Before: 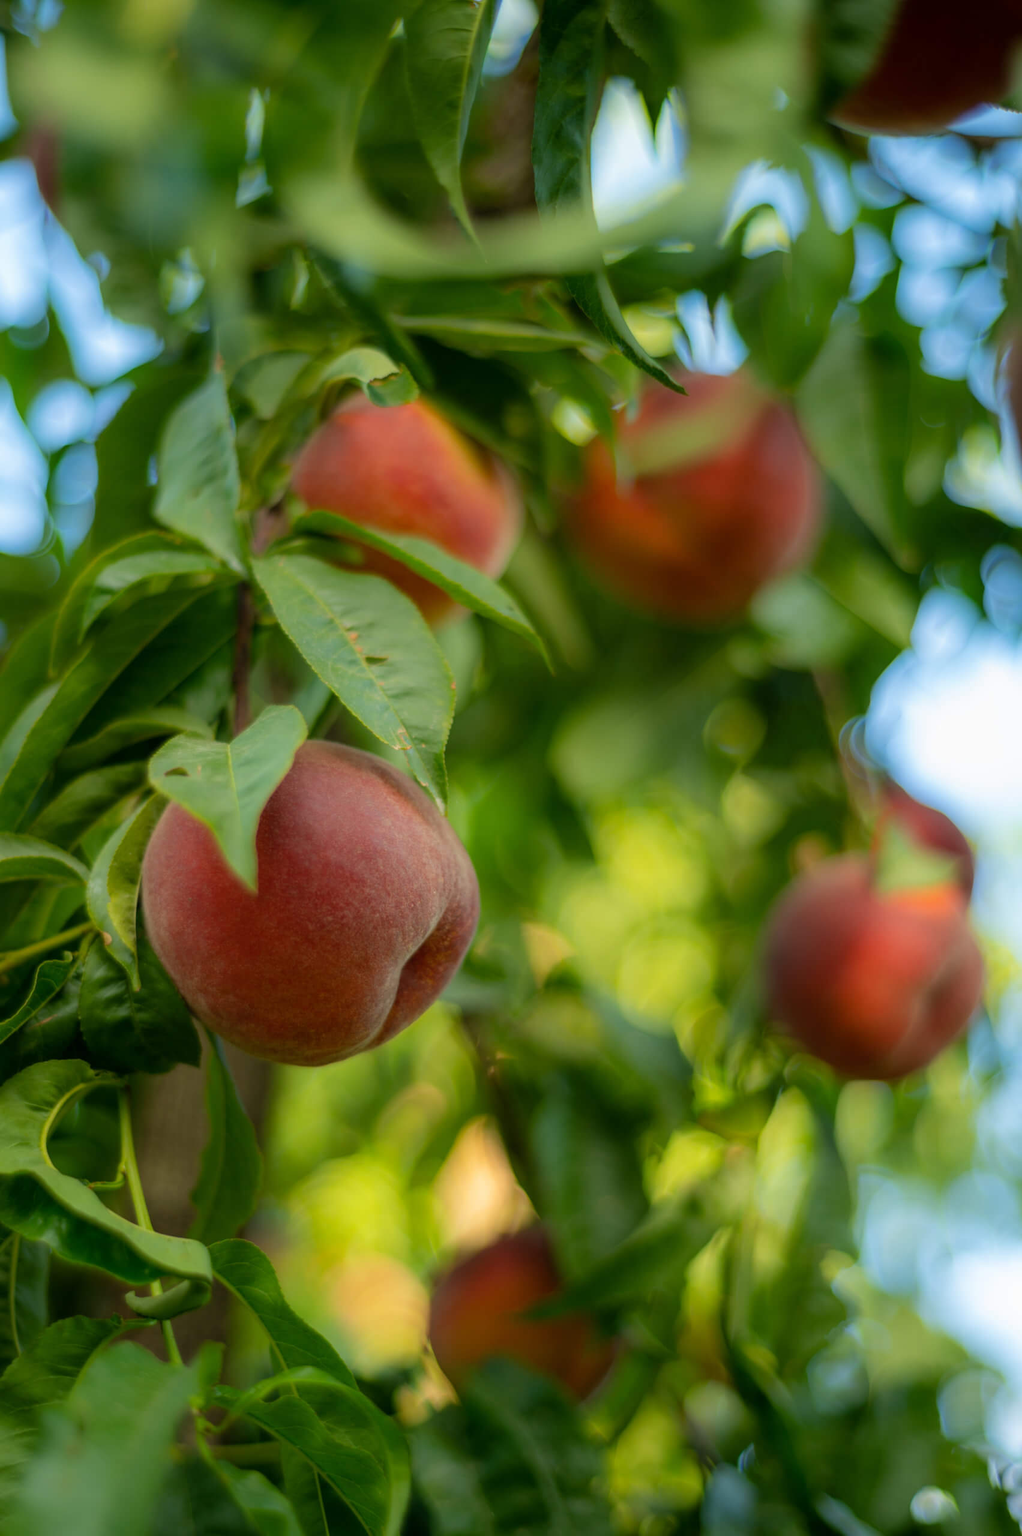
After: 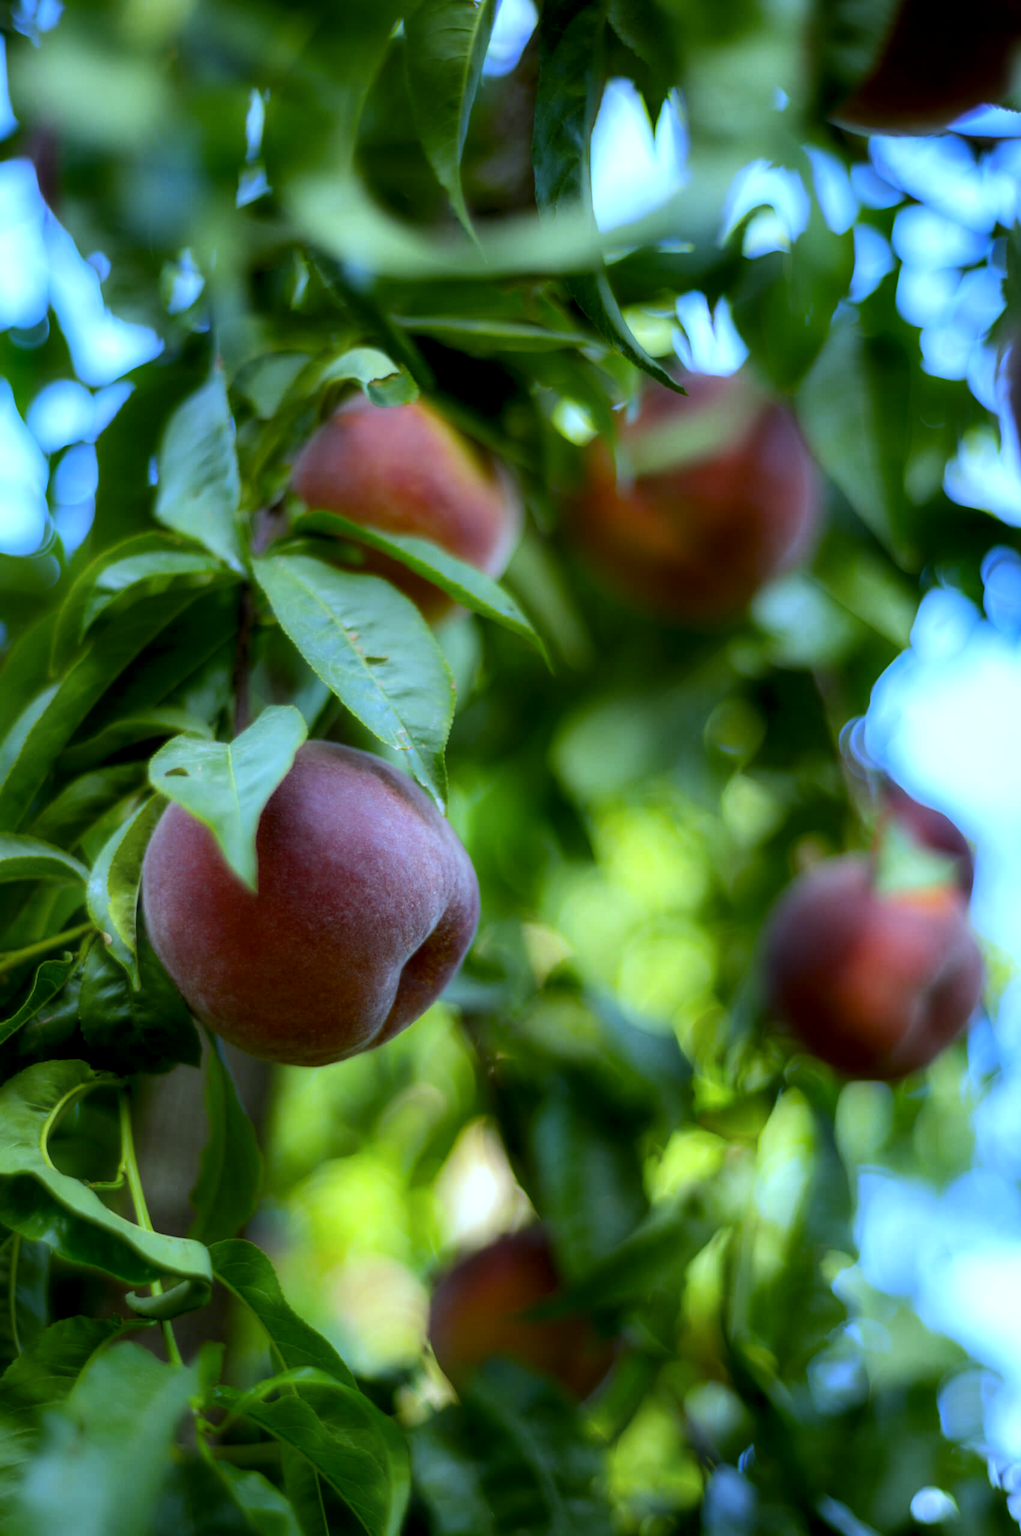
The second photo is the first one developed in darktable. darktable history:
white balance: red 0.766, blue 1.537
contrast equalizer: y [[0.579, 0.58, 0.505, 0.5, 0.5, 0.5], [0.5 ×6], [0.5 ×6], [0 ×6], [0 ×6]]
tone equalizer: -8 EV -0.417 EV, -7 EV -0.389 EV, -6 EV -0.333 EV, -5 EV -0.222 EV, -3 EV 0.222 EV, -2 EV 0.333 EV, -1 EV 0.389 EV, +0 EV 0.417 EV, edges refinement/feathering 500, mask exposure compensation -1.57 EV, preserve details no
